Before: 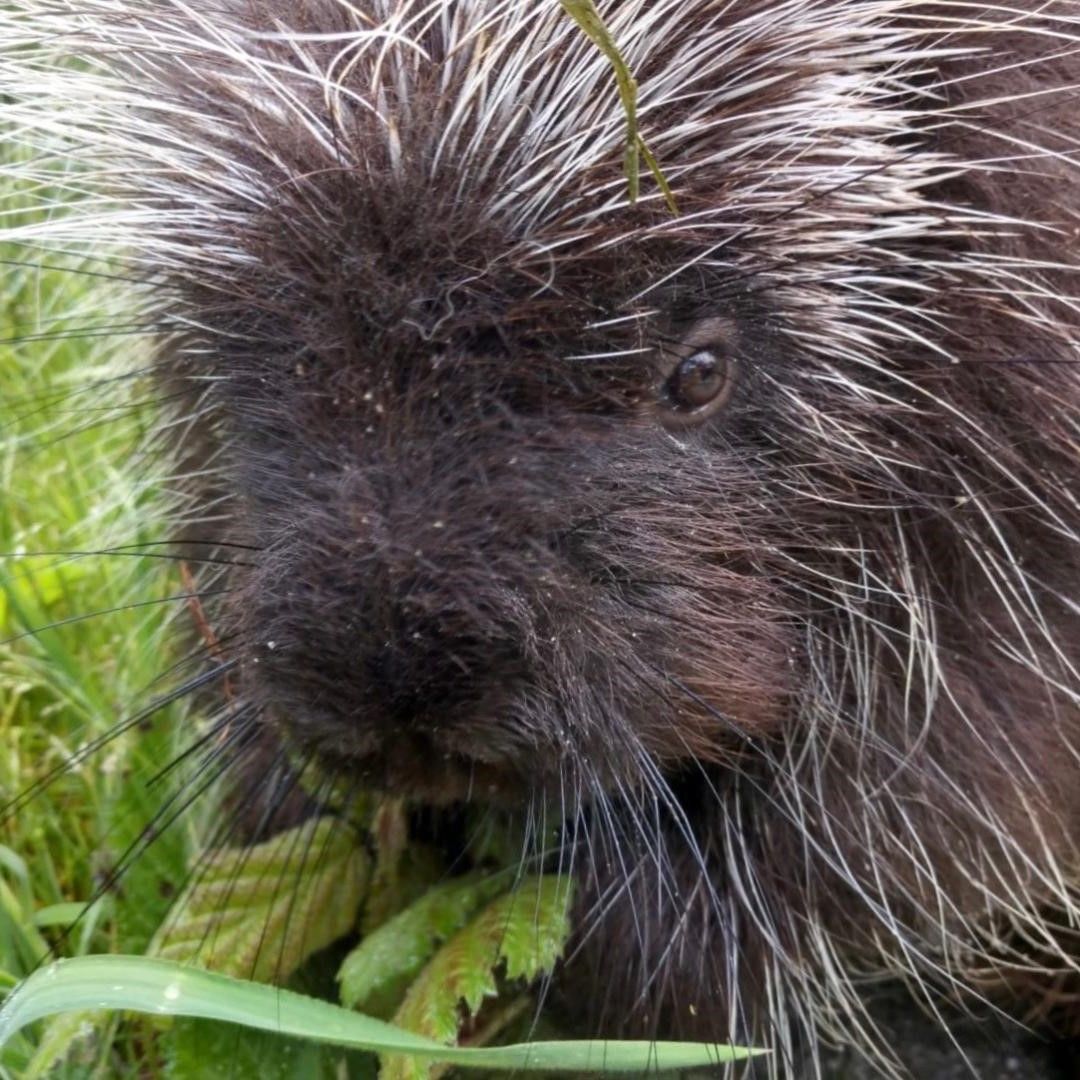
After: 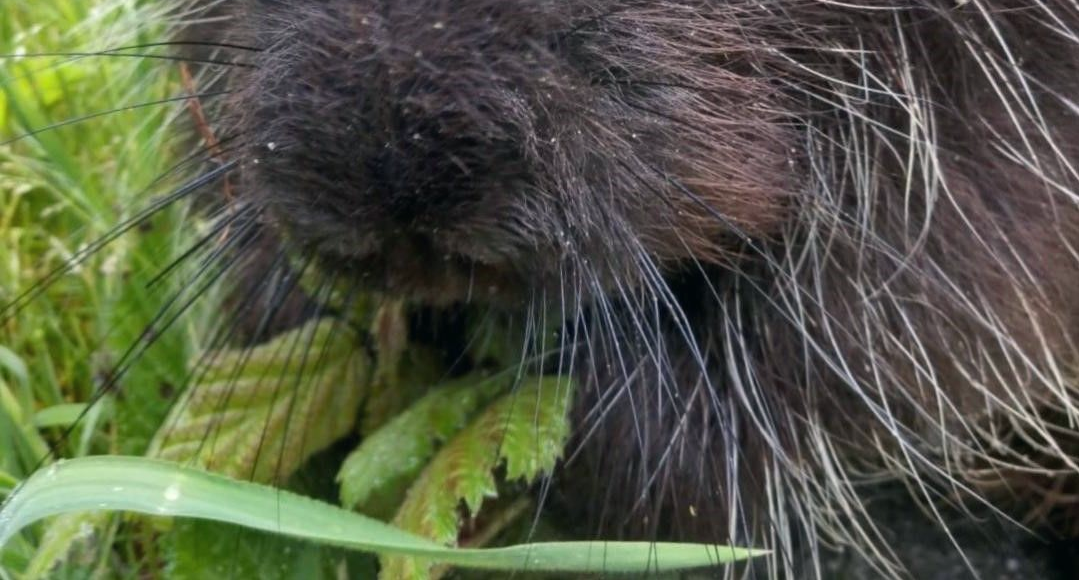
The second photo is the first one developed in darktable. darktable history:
crop and rotate: top 46.237%
color balance: mode lift, gamma, gain (sRGB), lift [1, 1, 1.022, 1.026]
